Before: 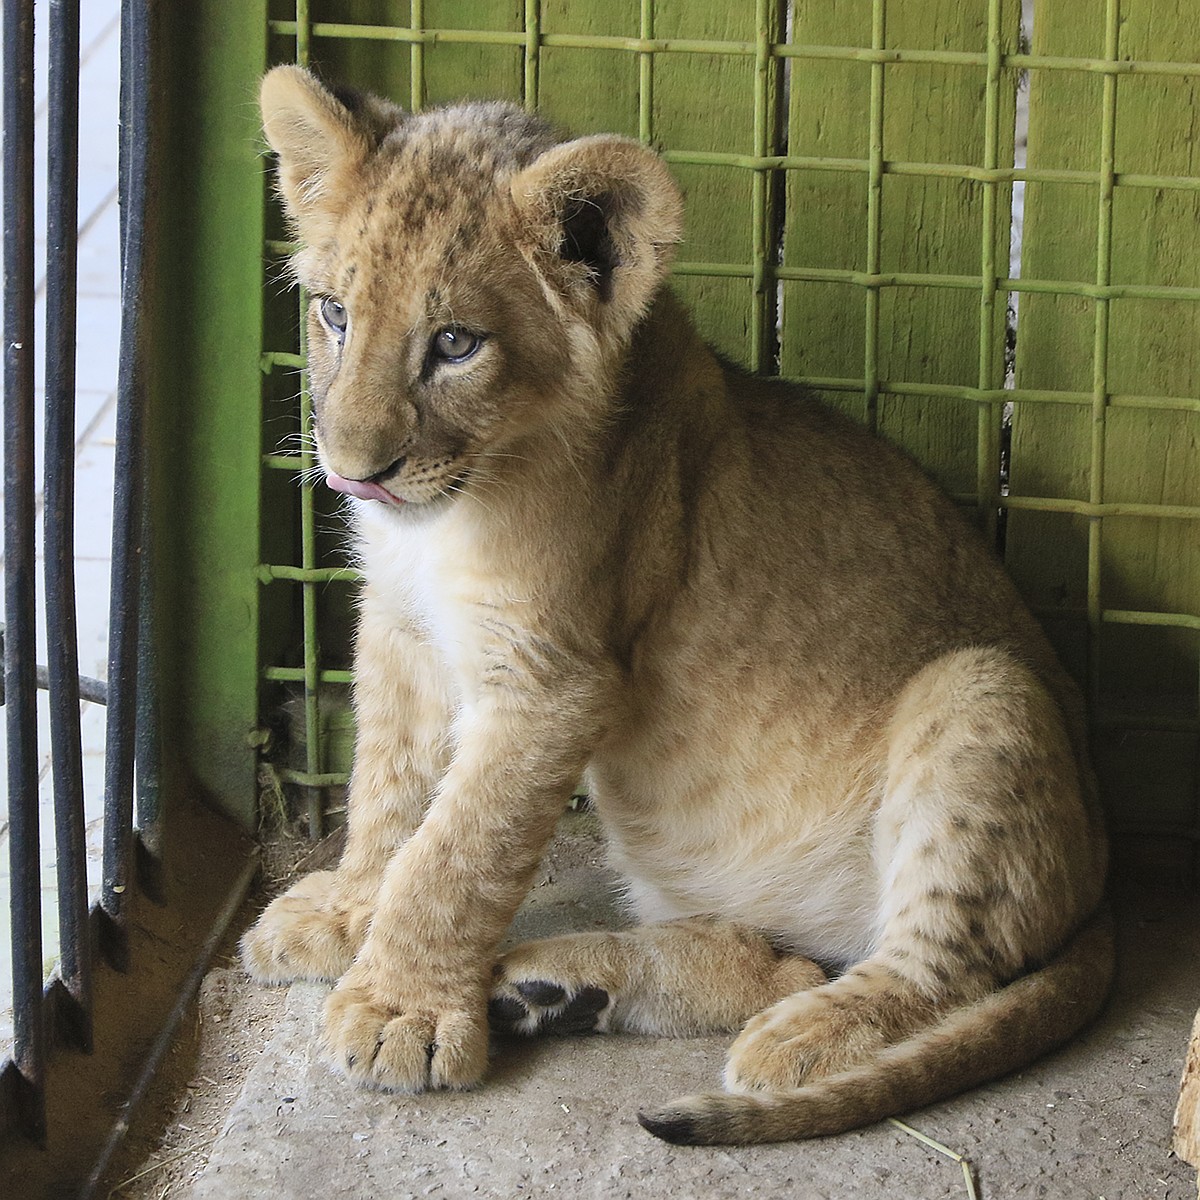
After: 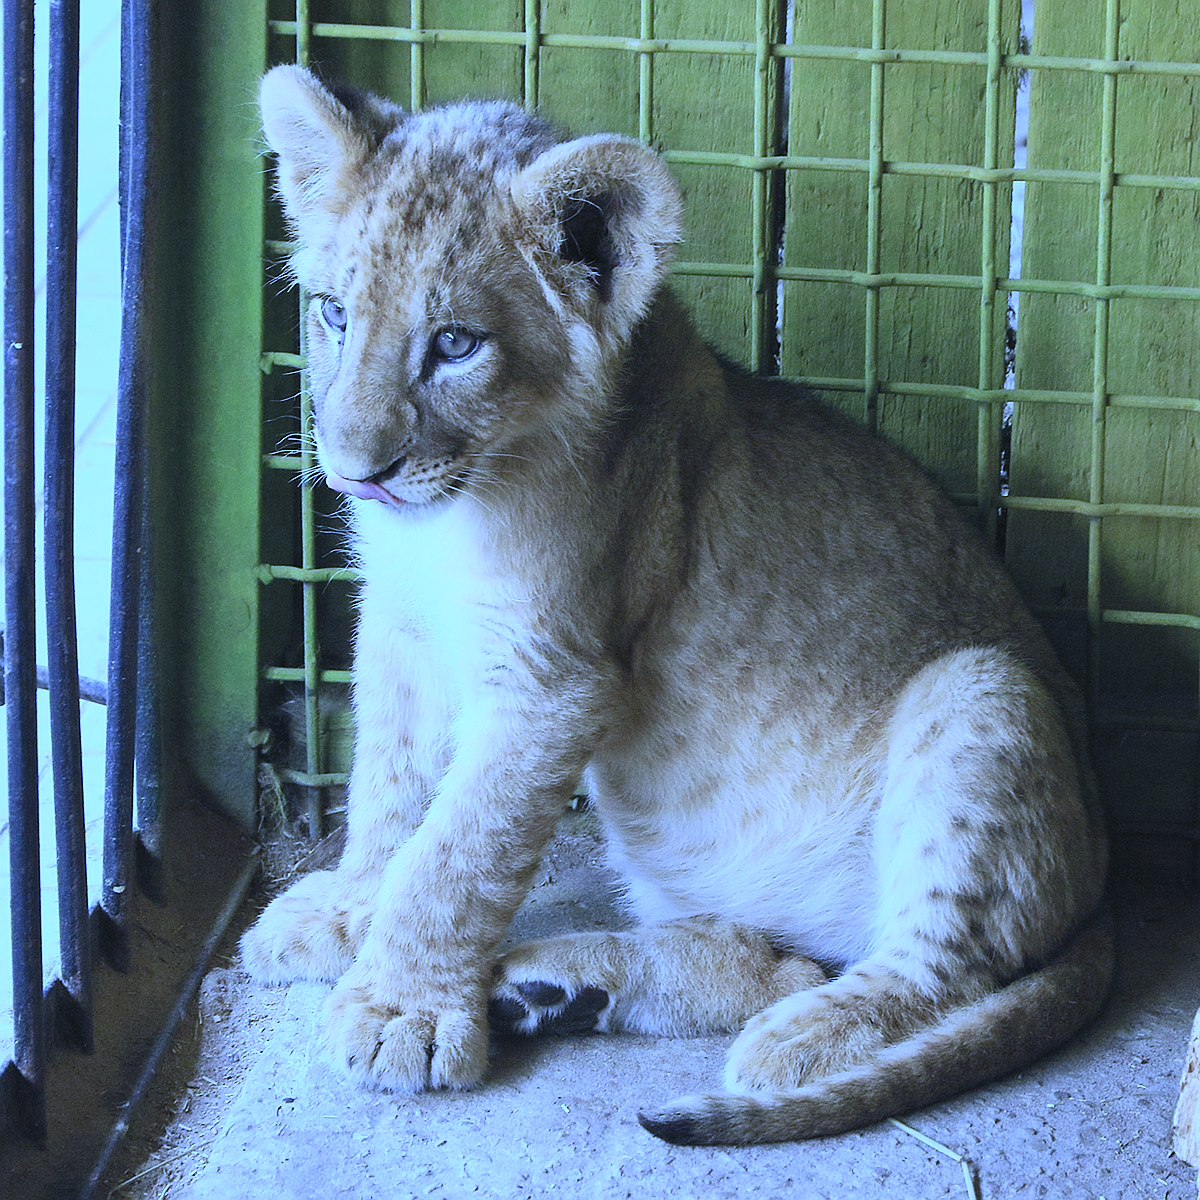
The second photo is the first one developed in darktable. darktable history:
contrast brightness saturation: contrast 0.2, brightness 0.15, saturation 0.14
white balance: red 0.766, blue 1.537
